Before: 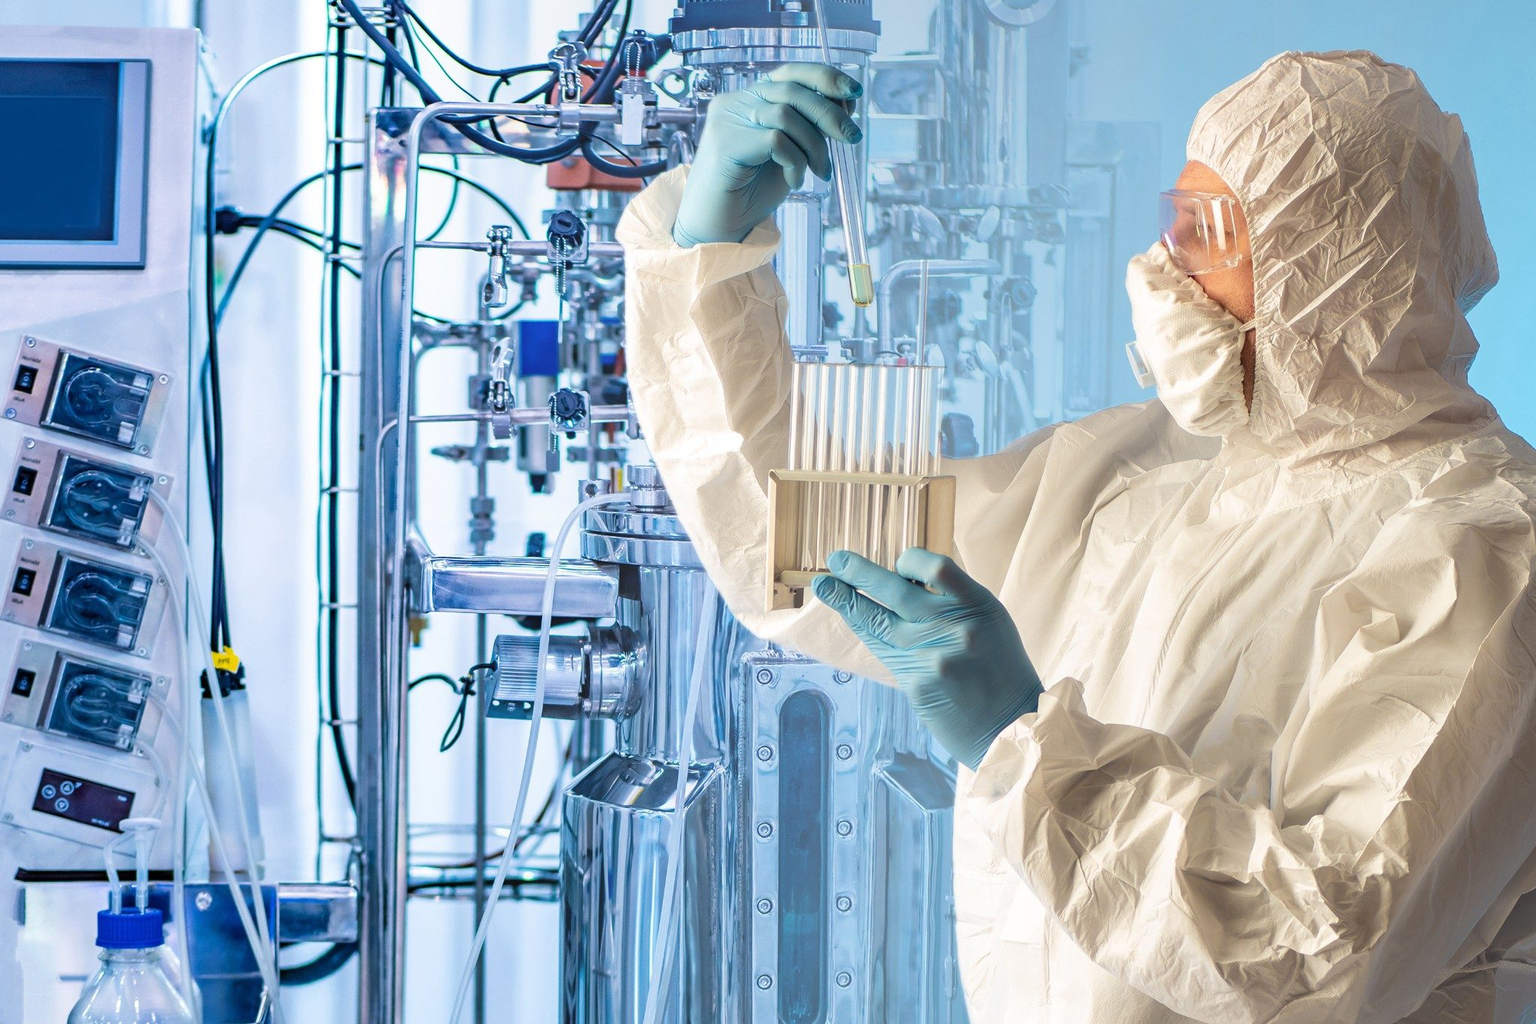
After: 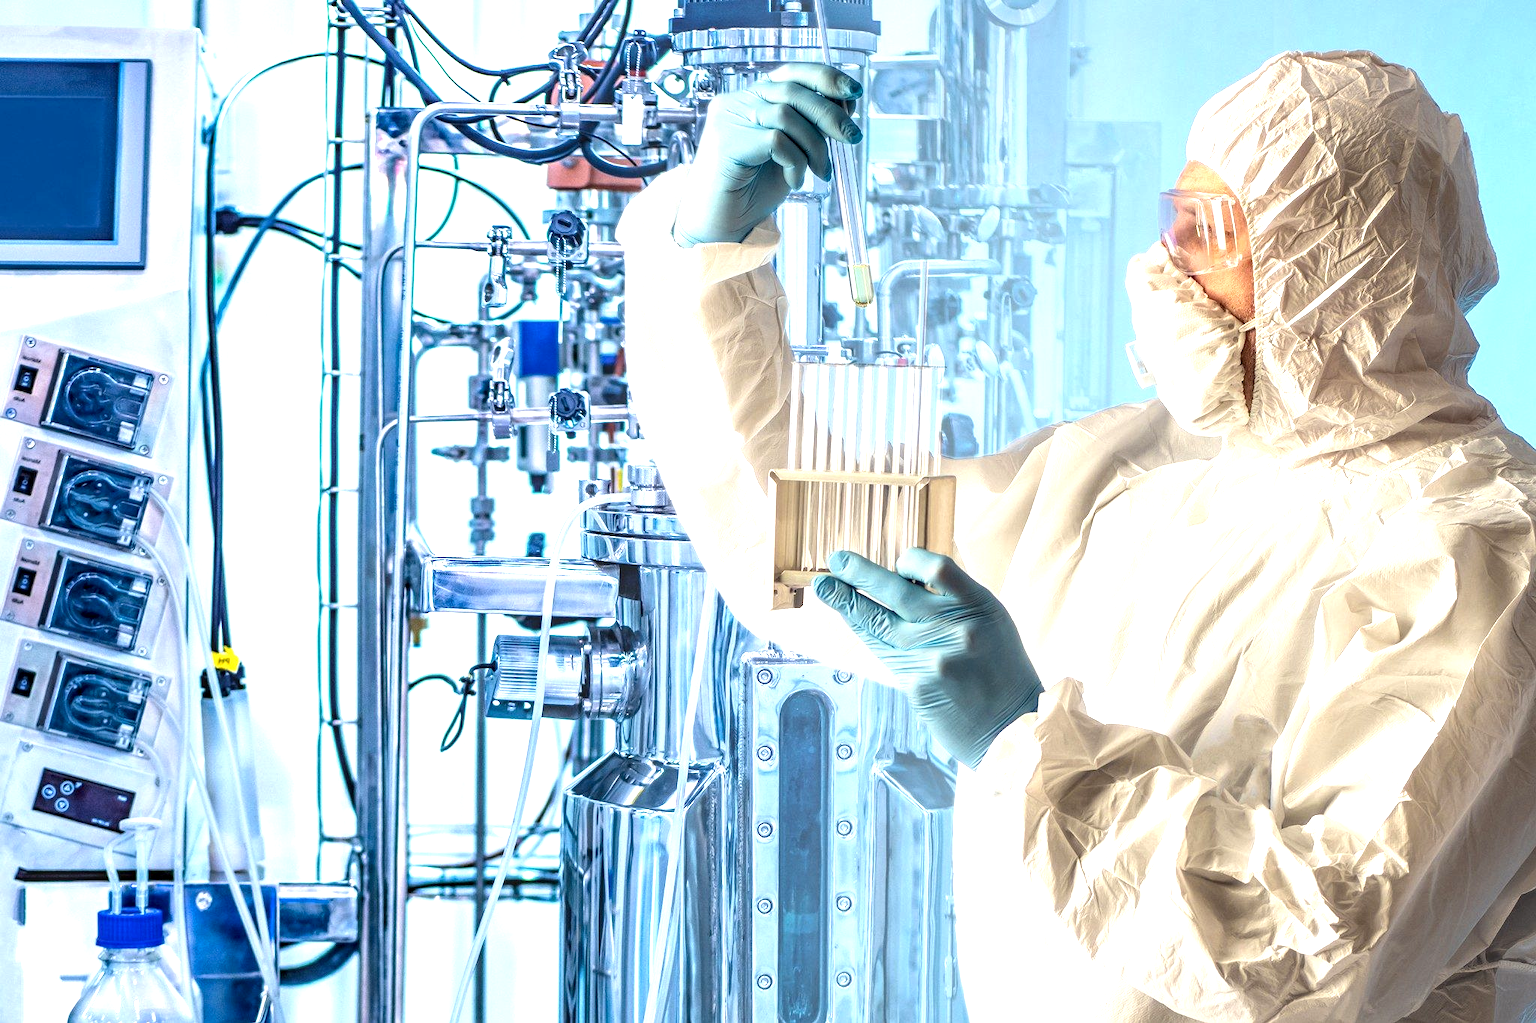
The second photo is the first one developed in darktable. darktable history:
tone equalizer: -8 EV -0.788 EV, -7 EV -0.674 EV, -6 EV -0.624 EV, -5 EV -0.393 EV, -3 EV 0.377 EV, -2 EV 0.6 EV, -1 EV 0.679 EV, +0 EV 0.743 EV, smoothing diameter 24.98%, edges refinement/feathering 11.34, preserve details guided filter
local contrast: detail 153%
